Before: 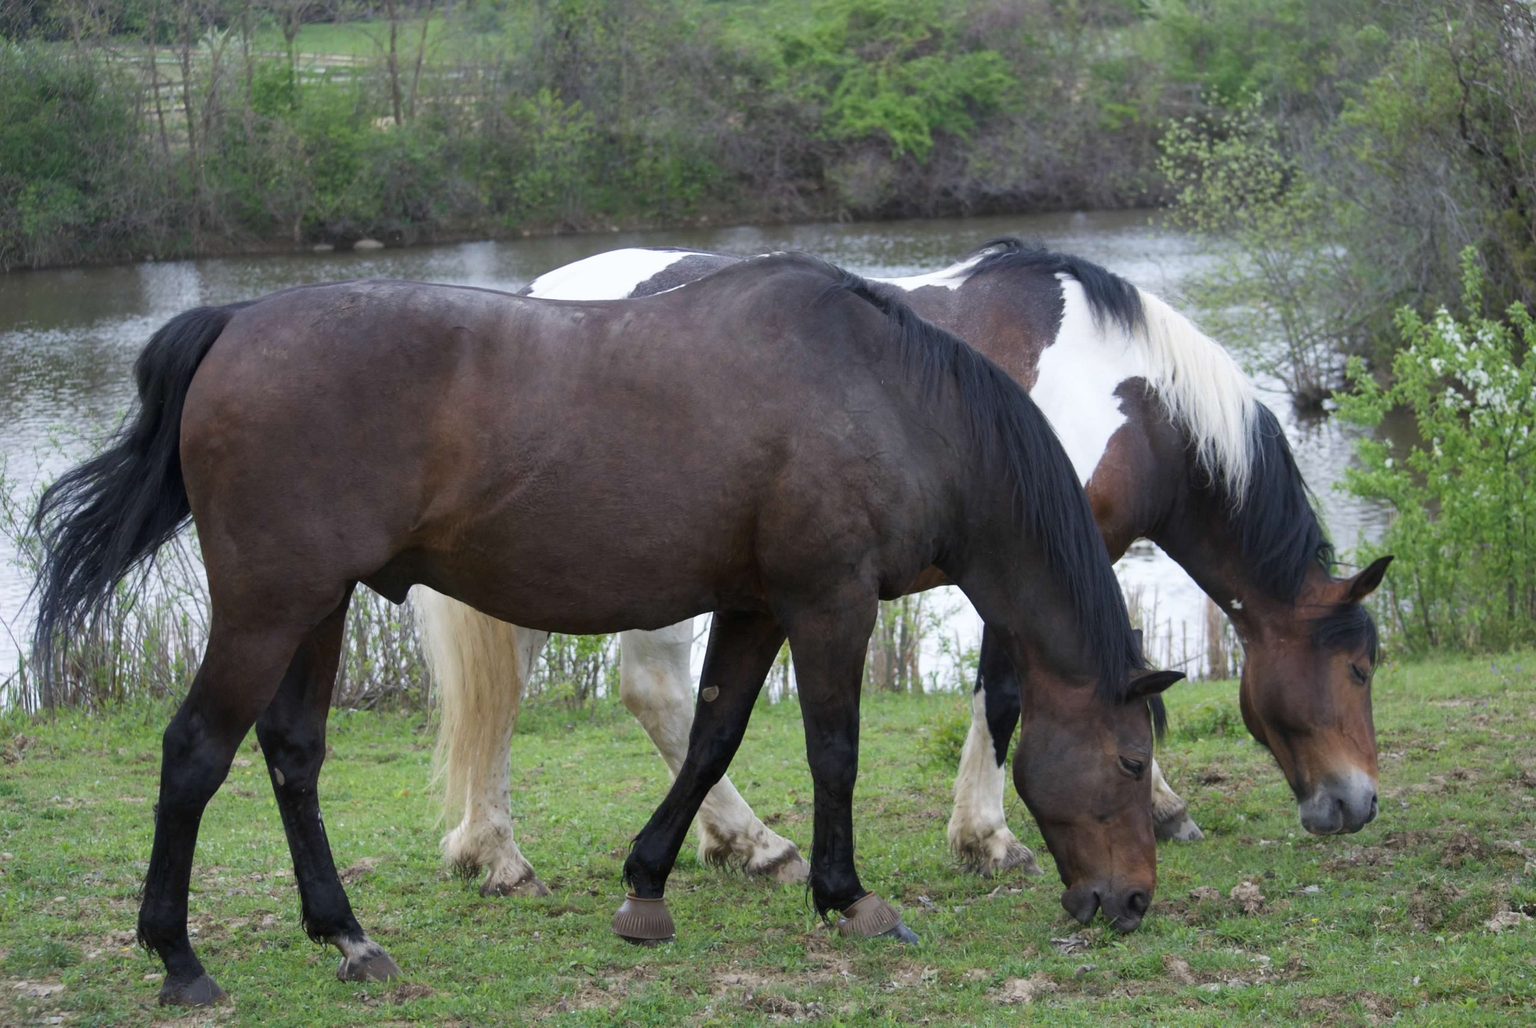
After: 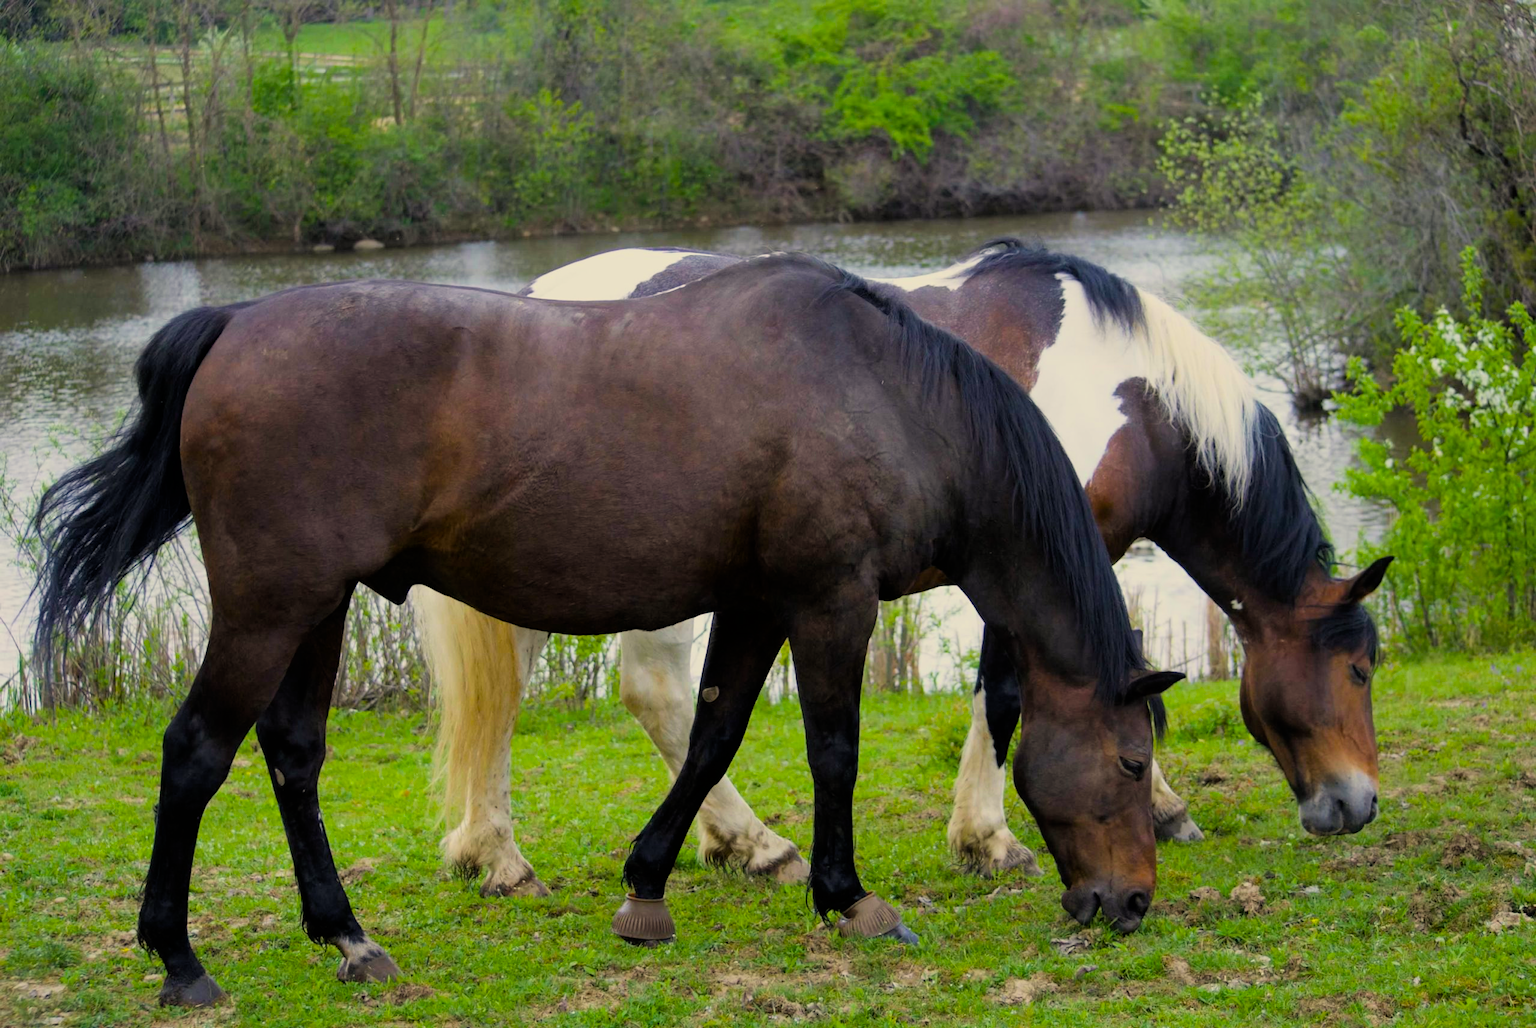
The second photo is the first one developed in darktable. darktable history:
filmic rgb: black relative exposure -8 EV, white relative exposure 4.01 EV, hardness 4.11, latitude 49.96%, contrast 1.101
color balance rgb: linear chroma grading › global chroma 8.682%, perceptual saturation grading › global saturation 24.916%, global vibrance 44.303%
color correction: highlights a* 1.27, highlights b* 18.31
